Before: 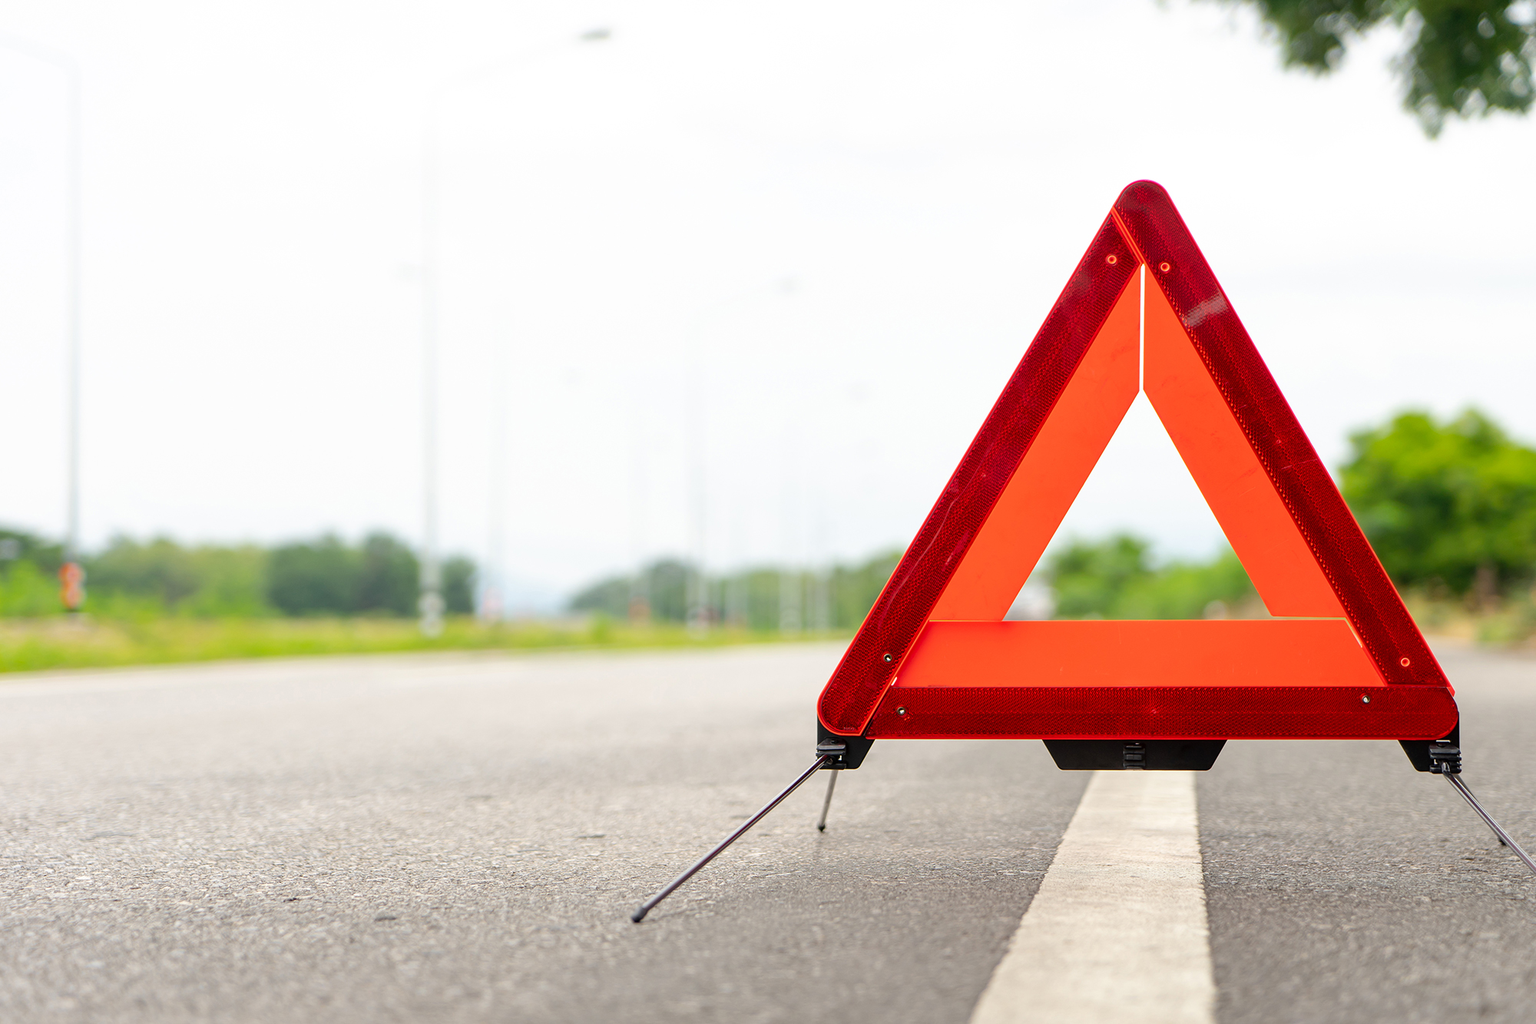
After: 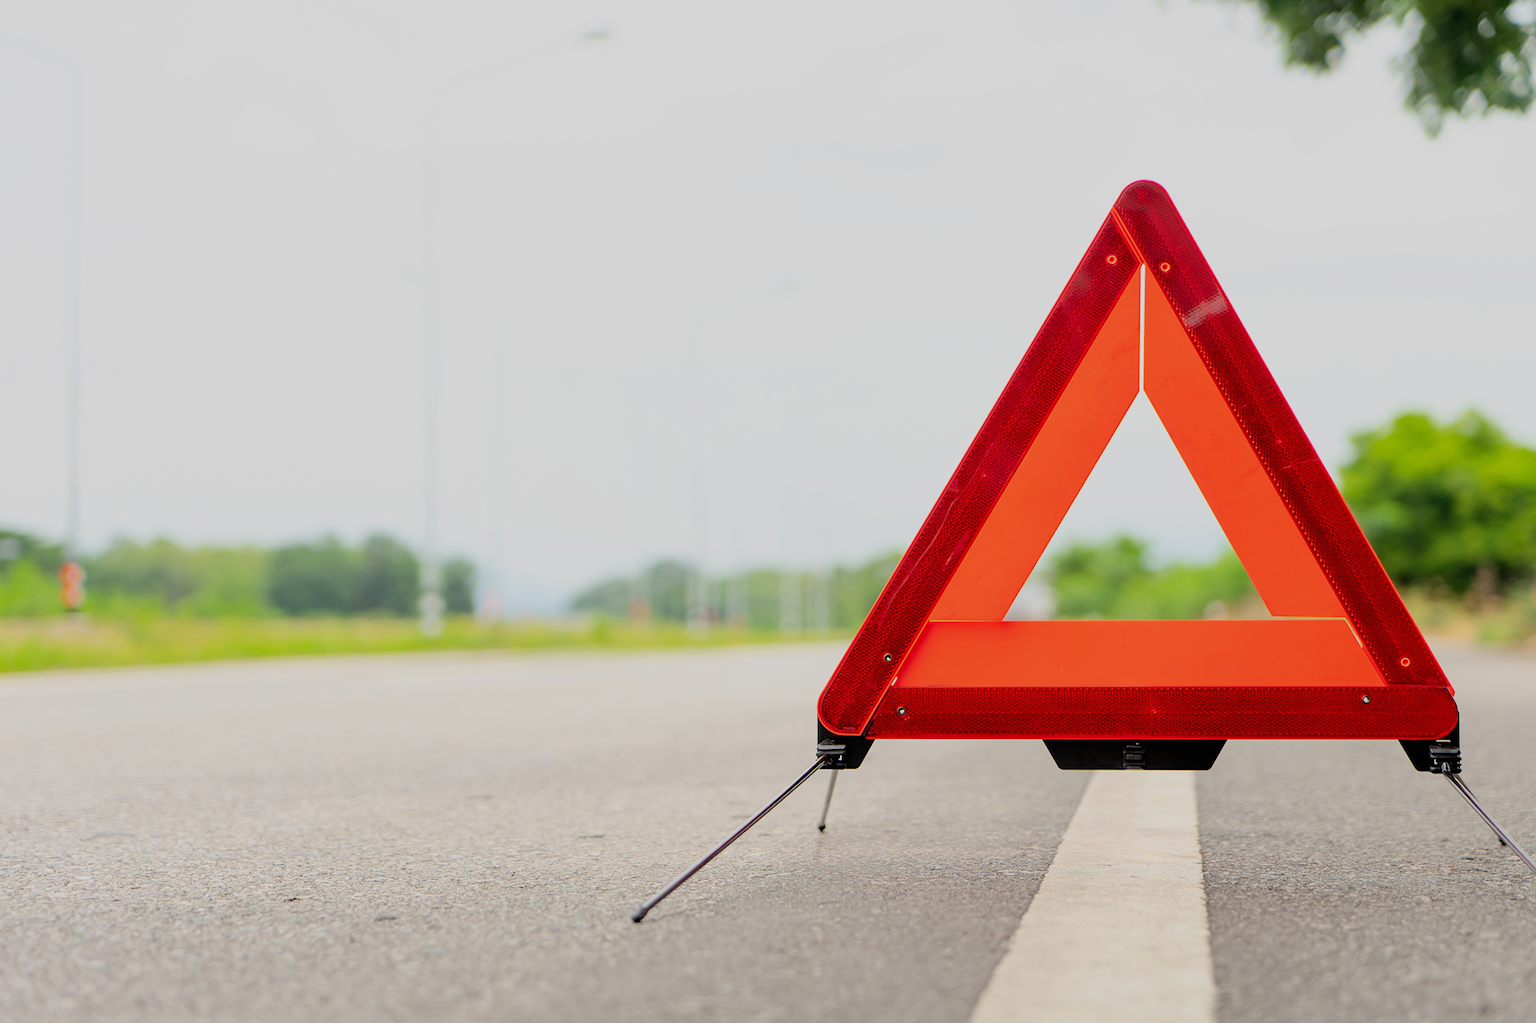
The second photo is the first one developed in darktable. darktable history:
filmic rgb: black relative exposure -7.15 EV, white relative exposure 5.36 EV, hardness 3.02, color science v6 (2022)
exposure: black level correction 0, exposure 0.2 EV, compensate exposure bias true, compensate highlight preservation false
